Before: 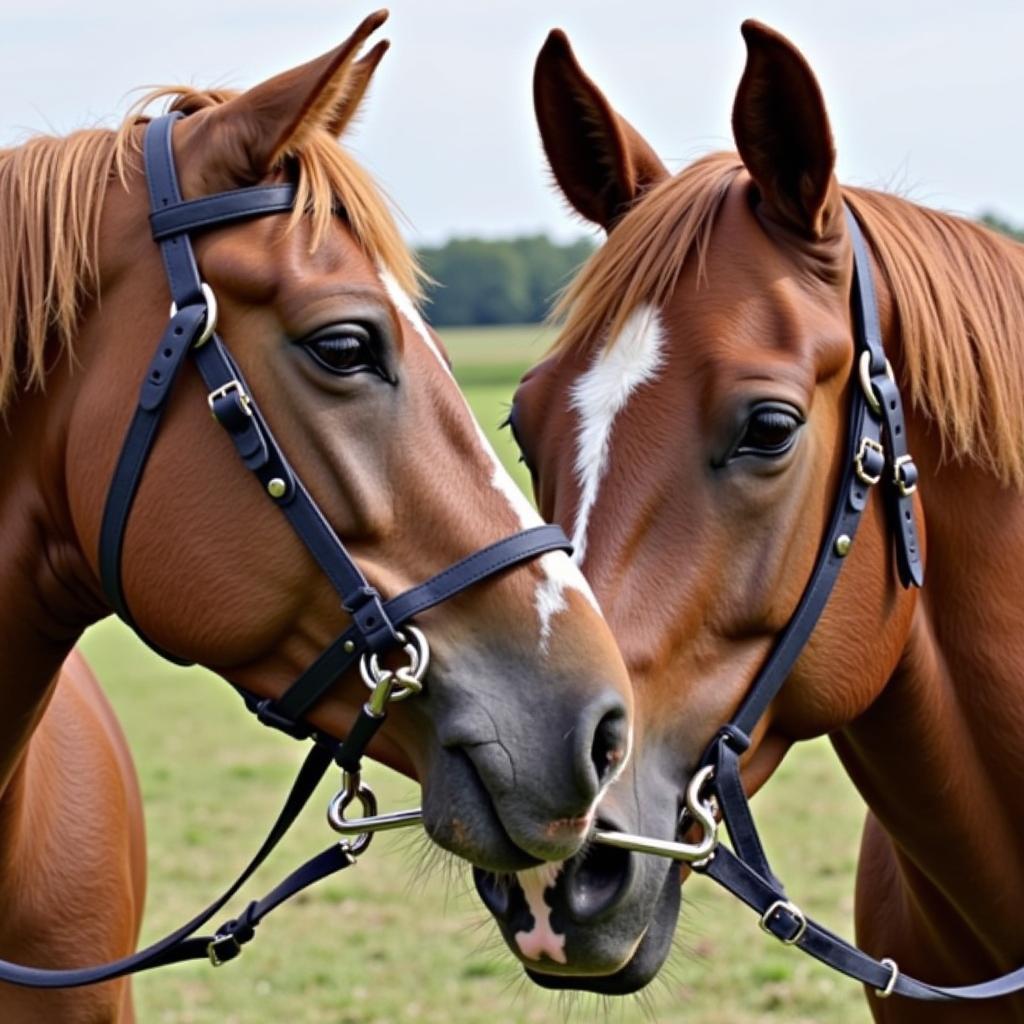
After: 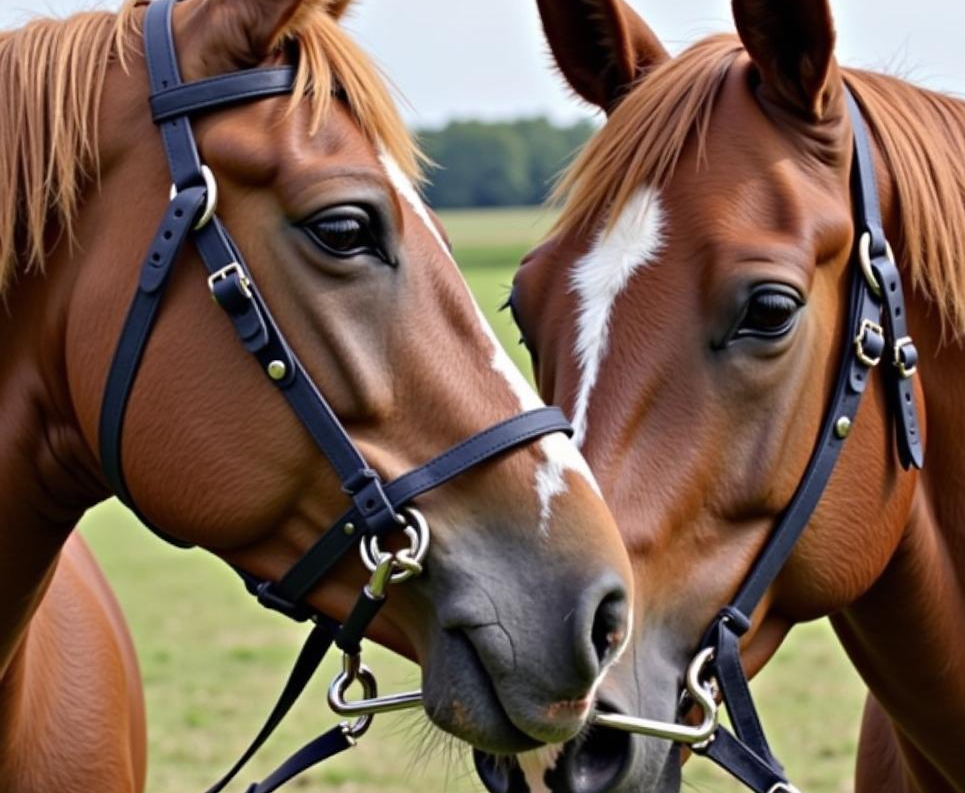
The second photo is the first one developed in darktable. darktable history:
crop and rotate: angle 0.035°, top 11.541%, right 5.693%, bottom 10.965%
color calibration: illuminant same as pipeline (D50), adaptation XYZ, x 0.346, y 0.357, temperature 5017.29 K
